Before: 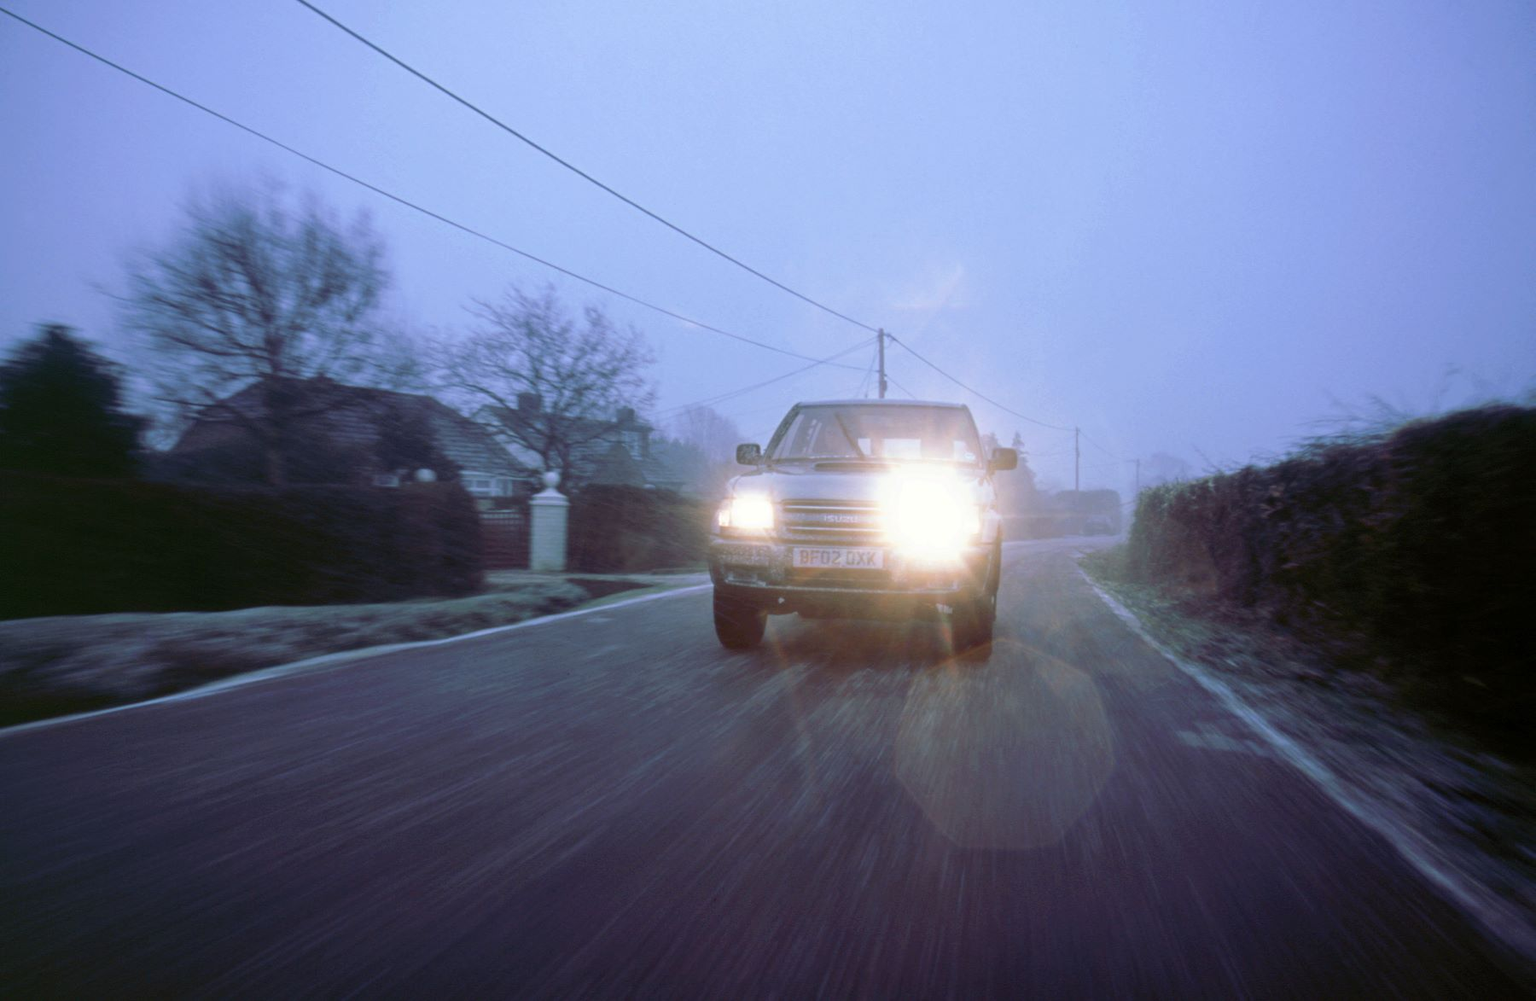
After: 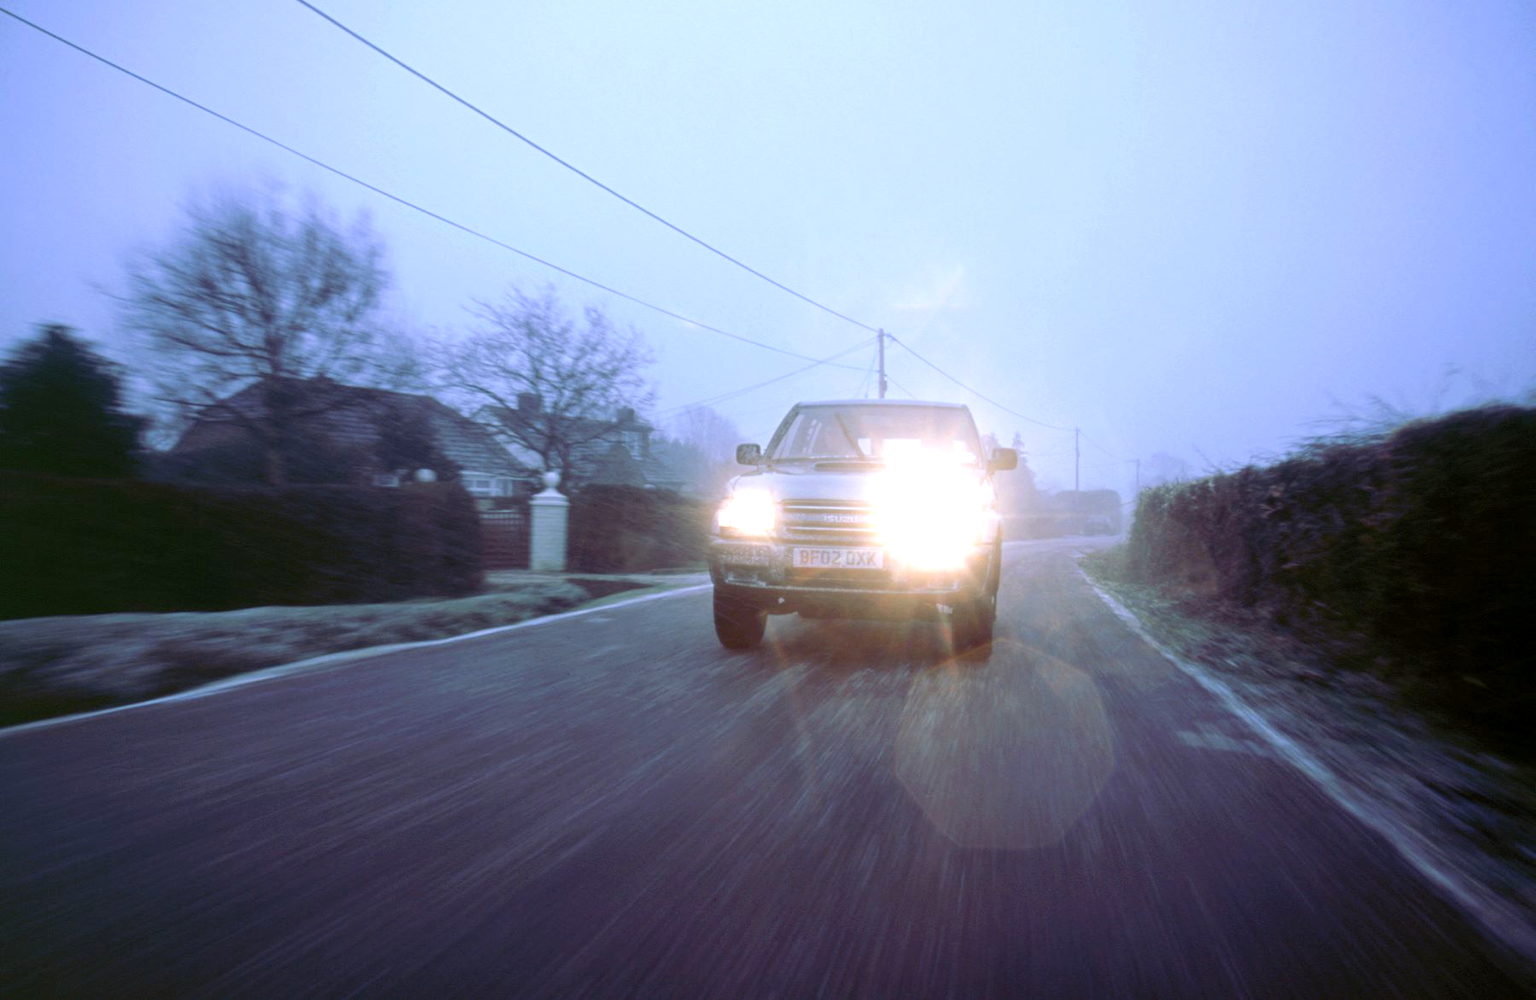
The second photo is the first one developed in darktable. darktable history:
shadows and highlights: radius 93.48, shadows -15.35, white point adjustment 0.211, highlights 32.14, compress 48.61%, soften with gaussian
exposure: black level correction 0.001, exposure 0.498 EV, compensate highlight preservation false
